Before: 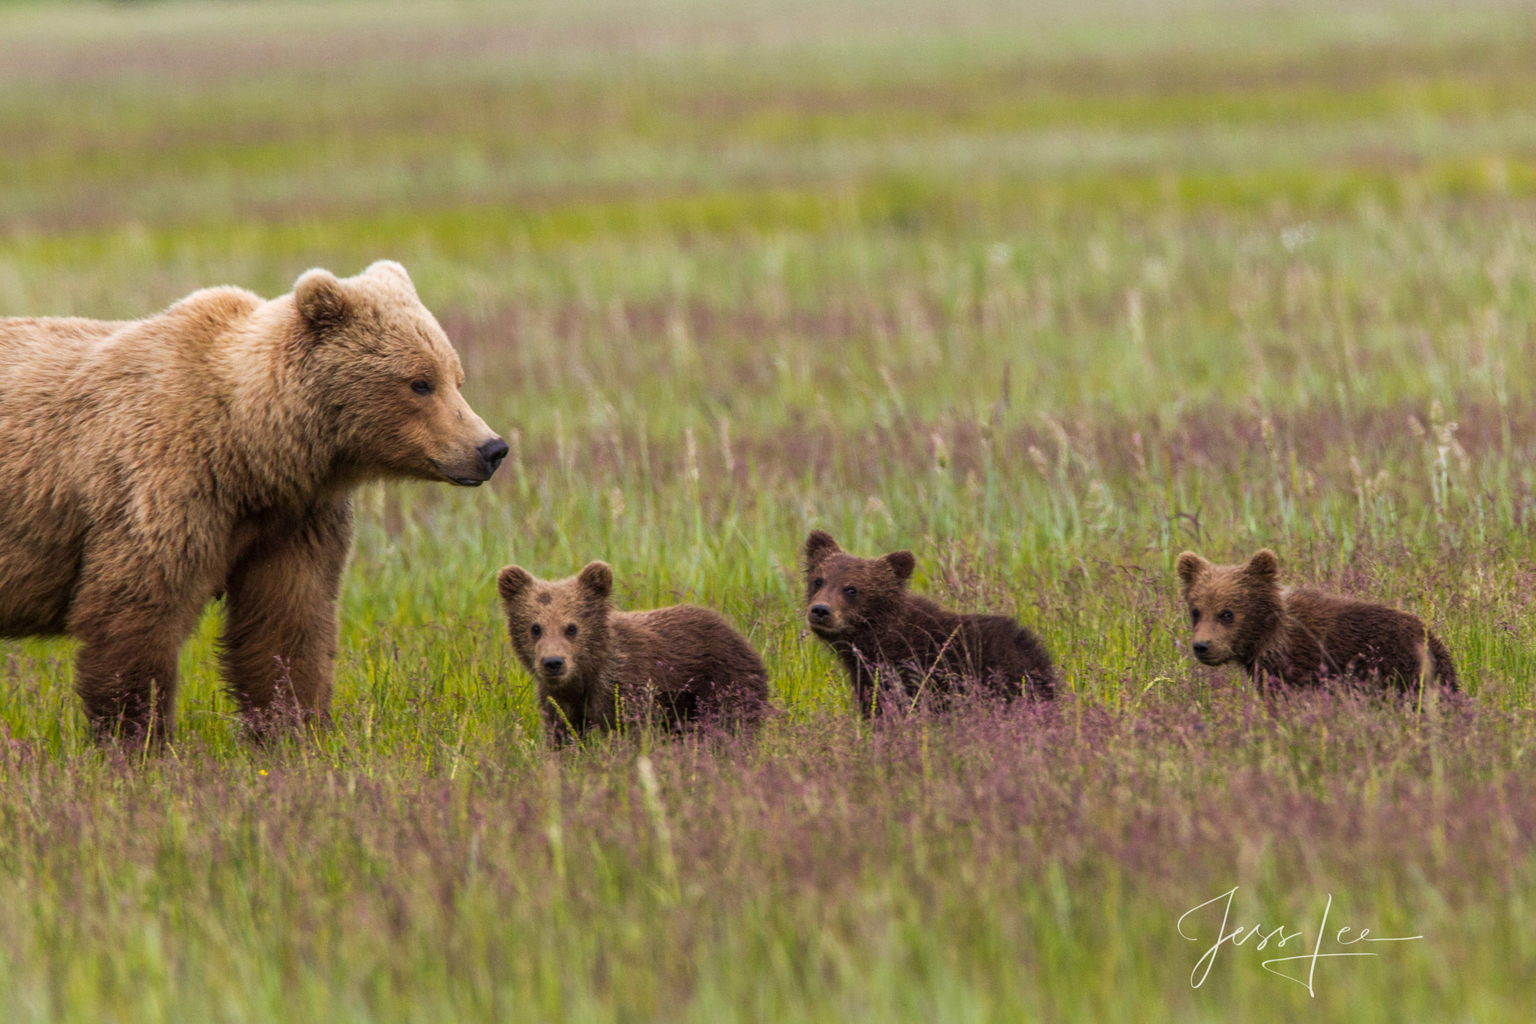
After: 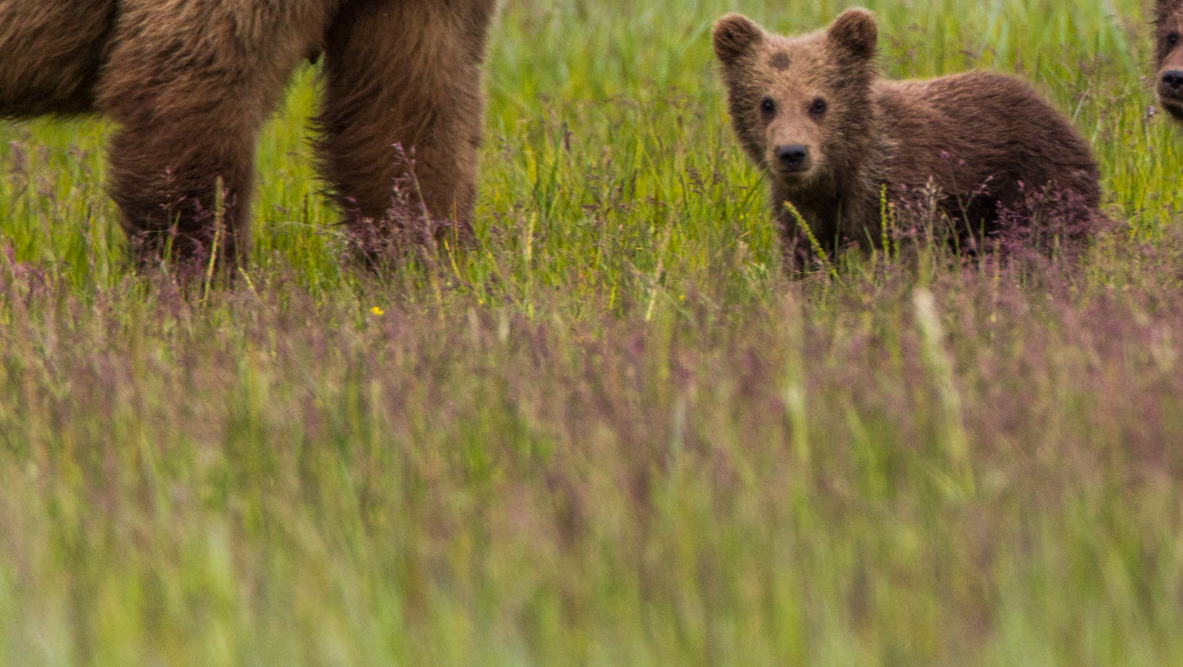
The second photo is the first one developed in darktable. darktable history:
crop and rotate: top 54.284%, right 46.211%, bottom 0.213%
